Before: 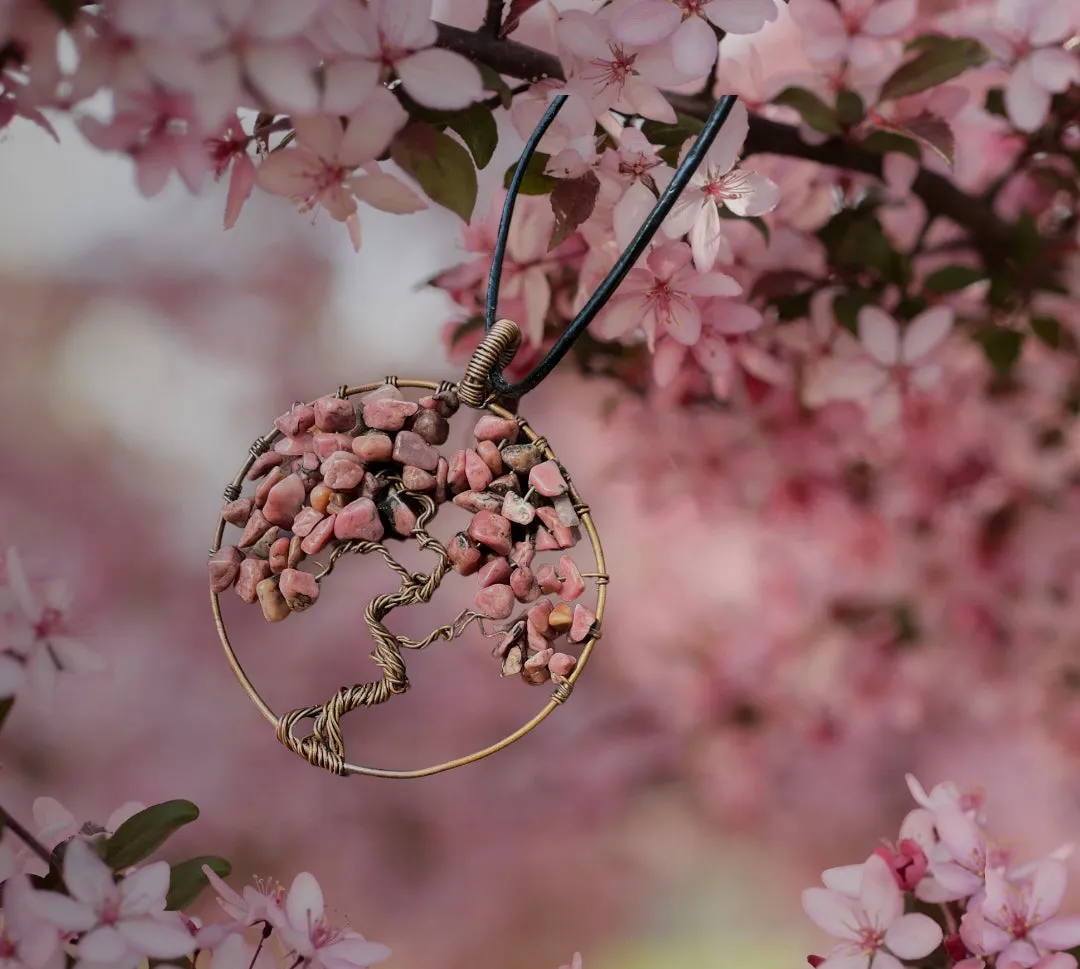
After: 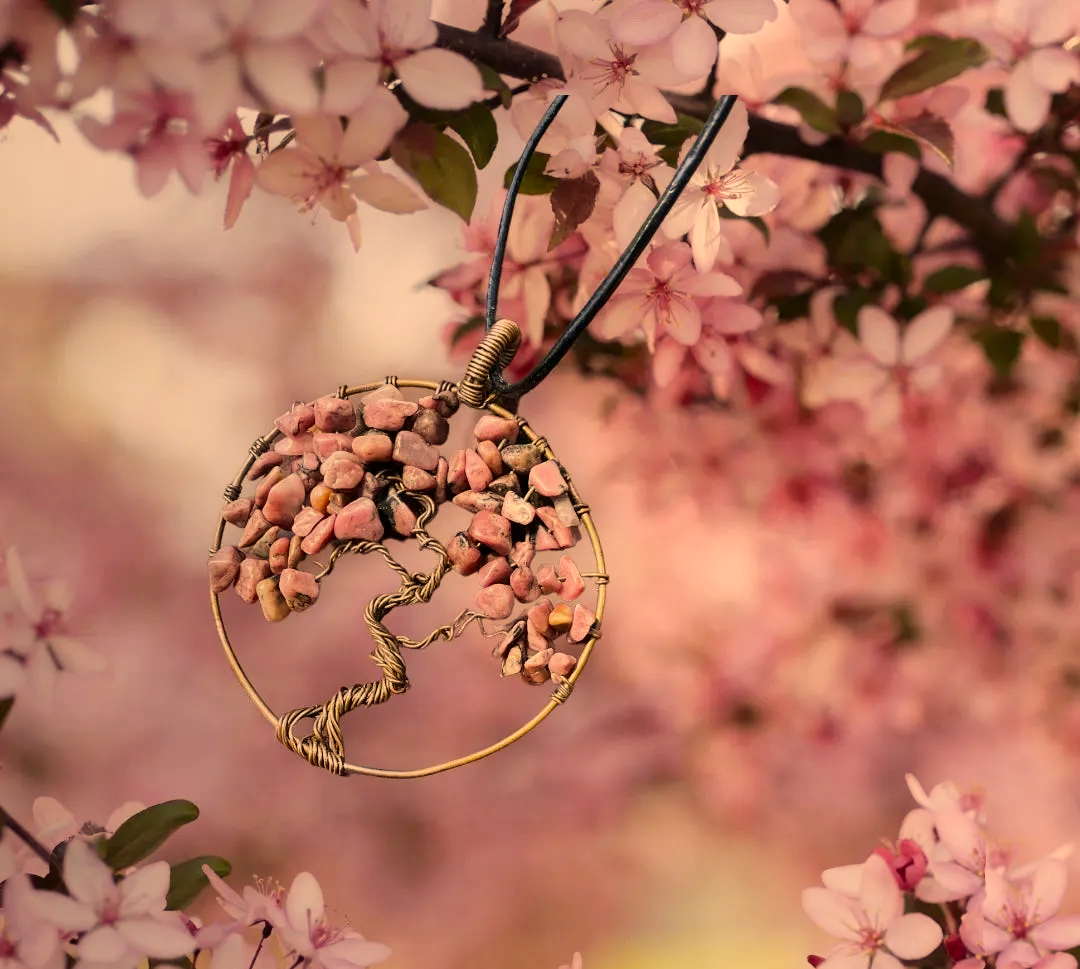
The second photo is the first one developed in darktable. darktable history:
color correction: highlights a* 15.01, highlights b* 31.49
contrast brightness saturation: contrast 0.006, saturation -0.05
tone curve: curves: ch0 [(0, 0) (0.739, 0.837) (1, 1)]; ch1 [(0, 0) (0.226, 0.261) (0.383, 0.397) (0.462, 0.473) (0.498, 0.502) (0.521, 0.52) (0.578, 0.57) (1, 1)]; ch2 [(0, 0) (0.438, 0.456) (0.5, 0.5) (0.547, 0.557) (0.597, 0.58) (0.629, 0.603) (1, 1)], preserve colors none
